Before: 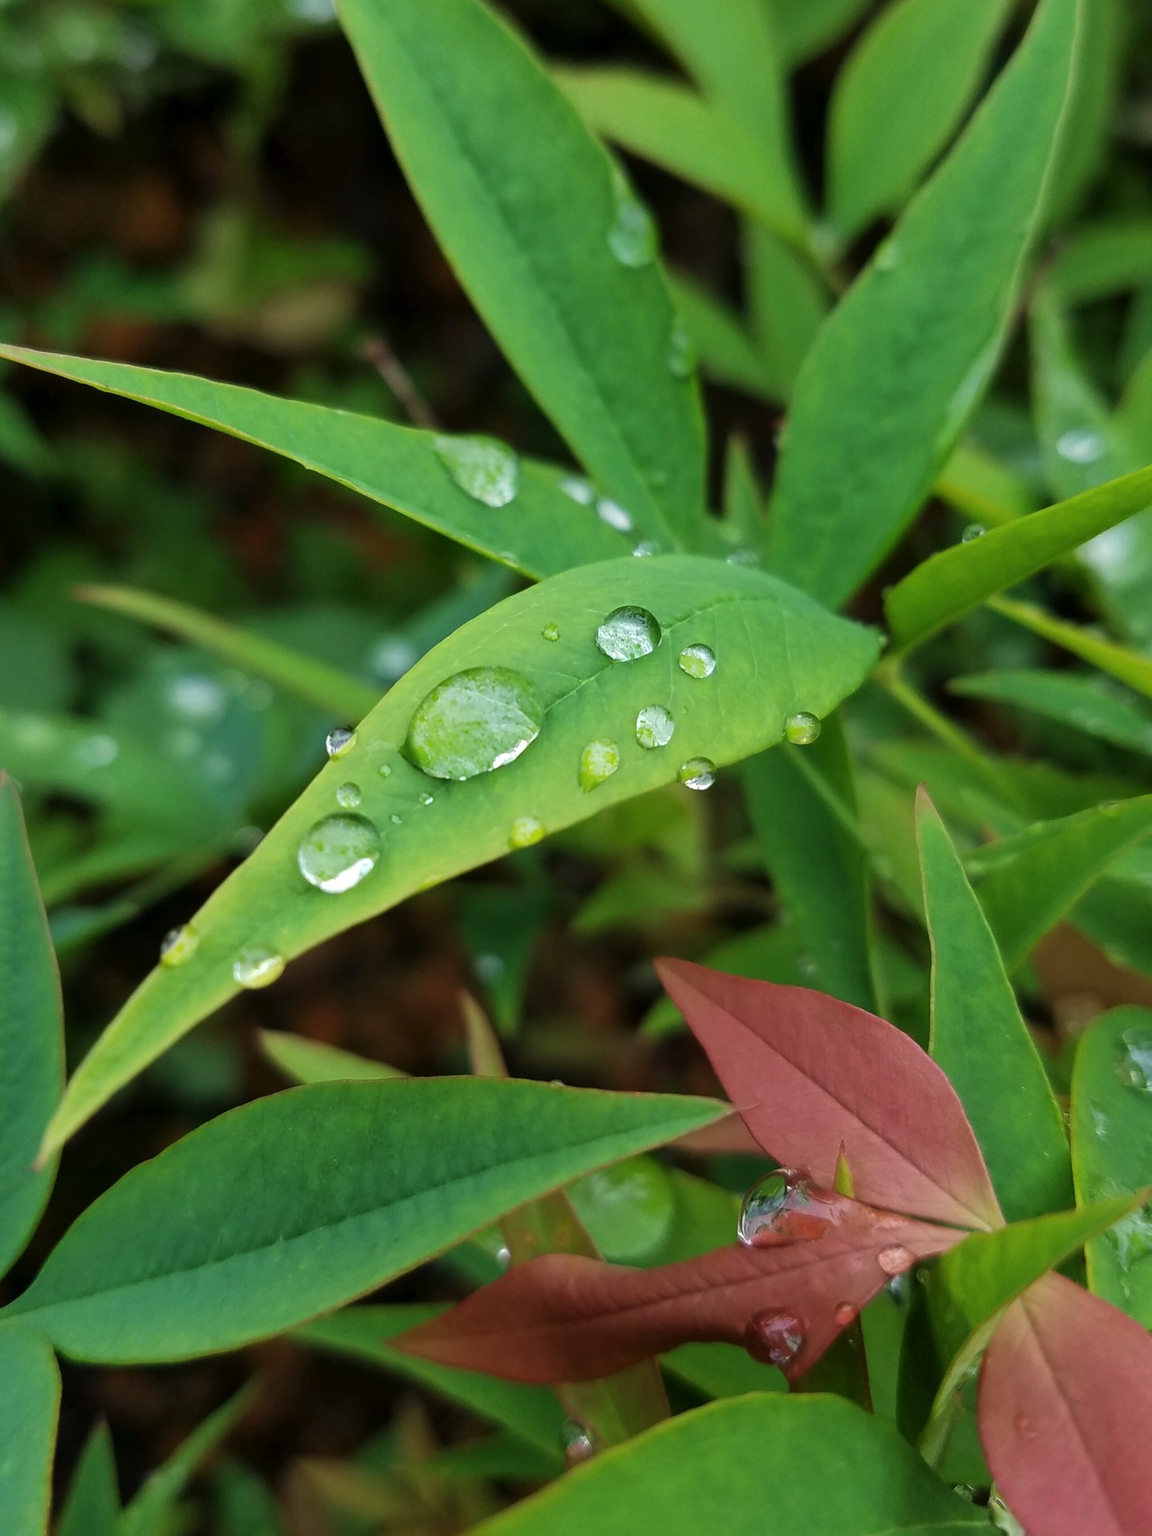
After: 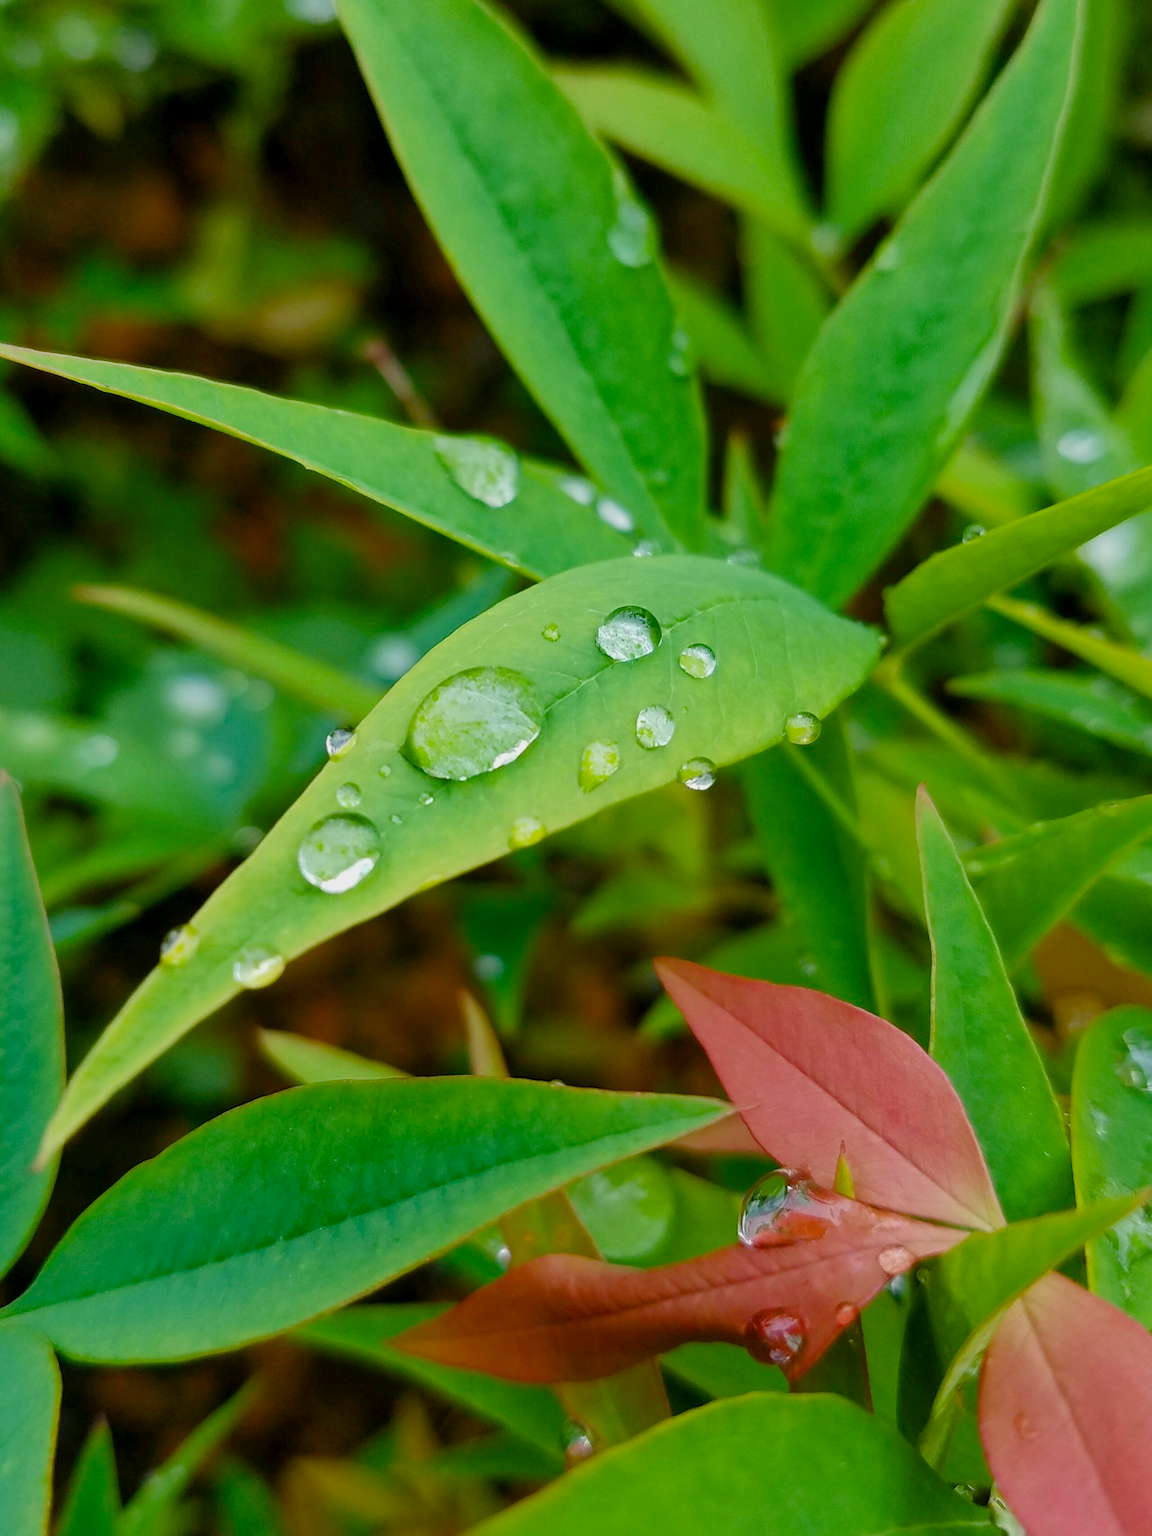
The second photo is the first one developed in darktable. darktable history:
color balance rgb: shadows lift › luminance -9.949%, linear chroma grading › global chroma 9.774%, perceptual saturation grading › global saturation 20%, perceptual saturation grading › highlights -25.835%, perceptual saturation grading › shadows 49.741%, contrast -10.397%
